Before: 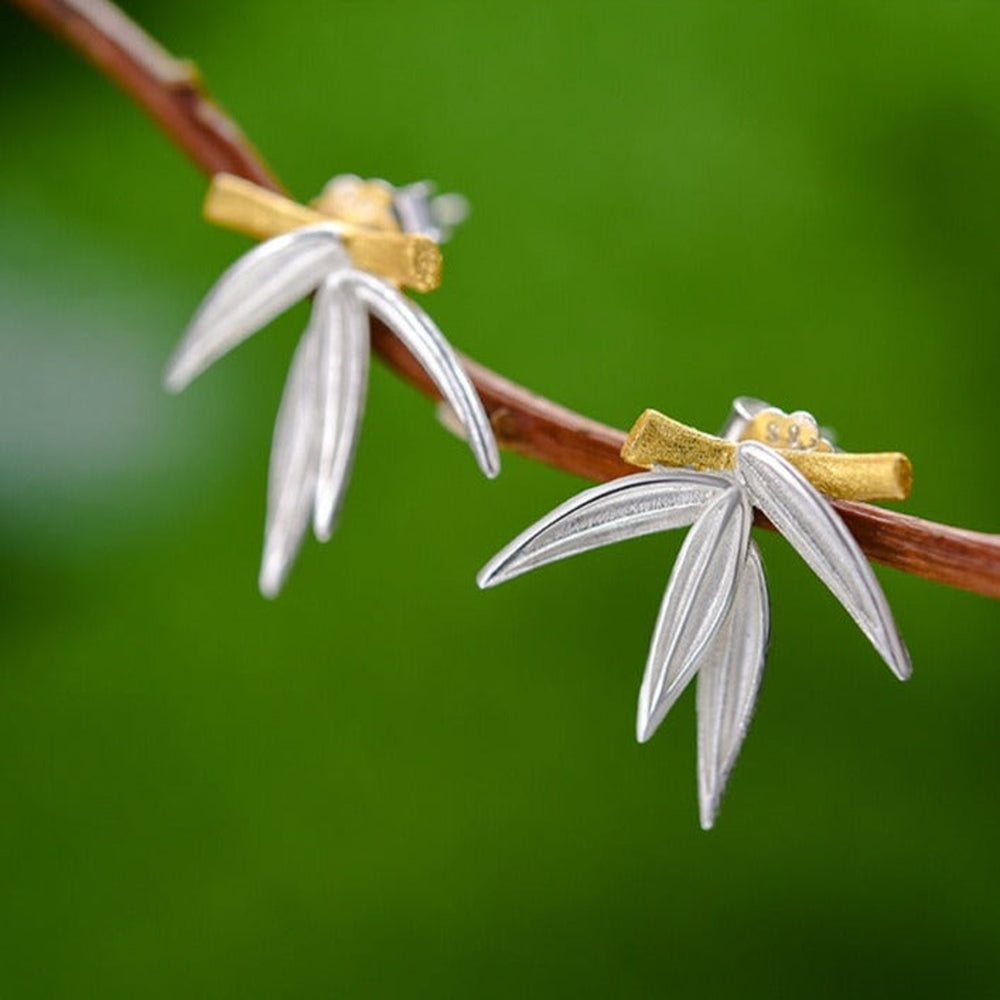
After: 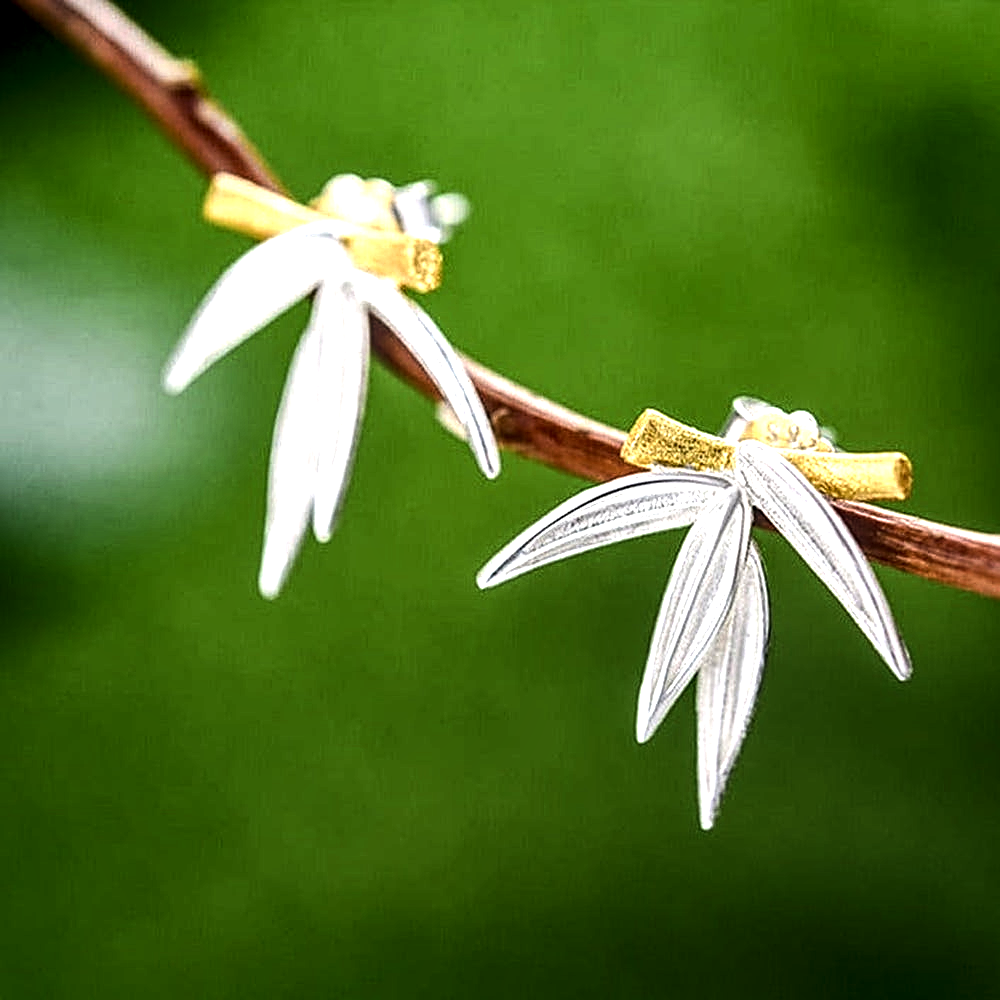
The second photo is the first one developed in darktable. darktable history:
local contrast: detail 160%
tone equalizer: -8 EV -1.08 EV, -7 EV -1.01 EV, -6 EV -0.867 EV, -5 EV -0.578 EV, -3 EV 0.578 EV, -2 EV 0.867 EV, -1 EV 1.01 EV, +0 EV 1.08 EV, edges refinement/feathering 500, mask exposure compensation -1.57 EV, preserve details no
sharpen: on, module defaults
